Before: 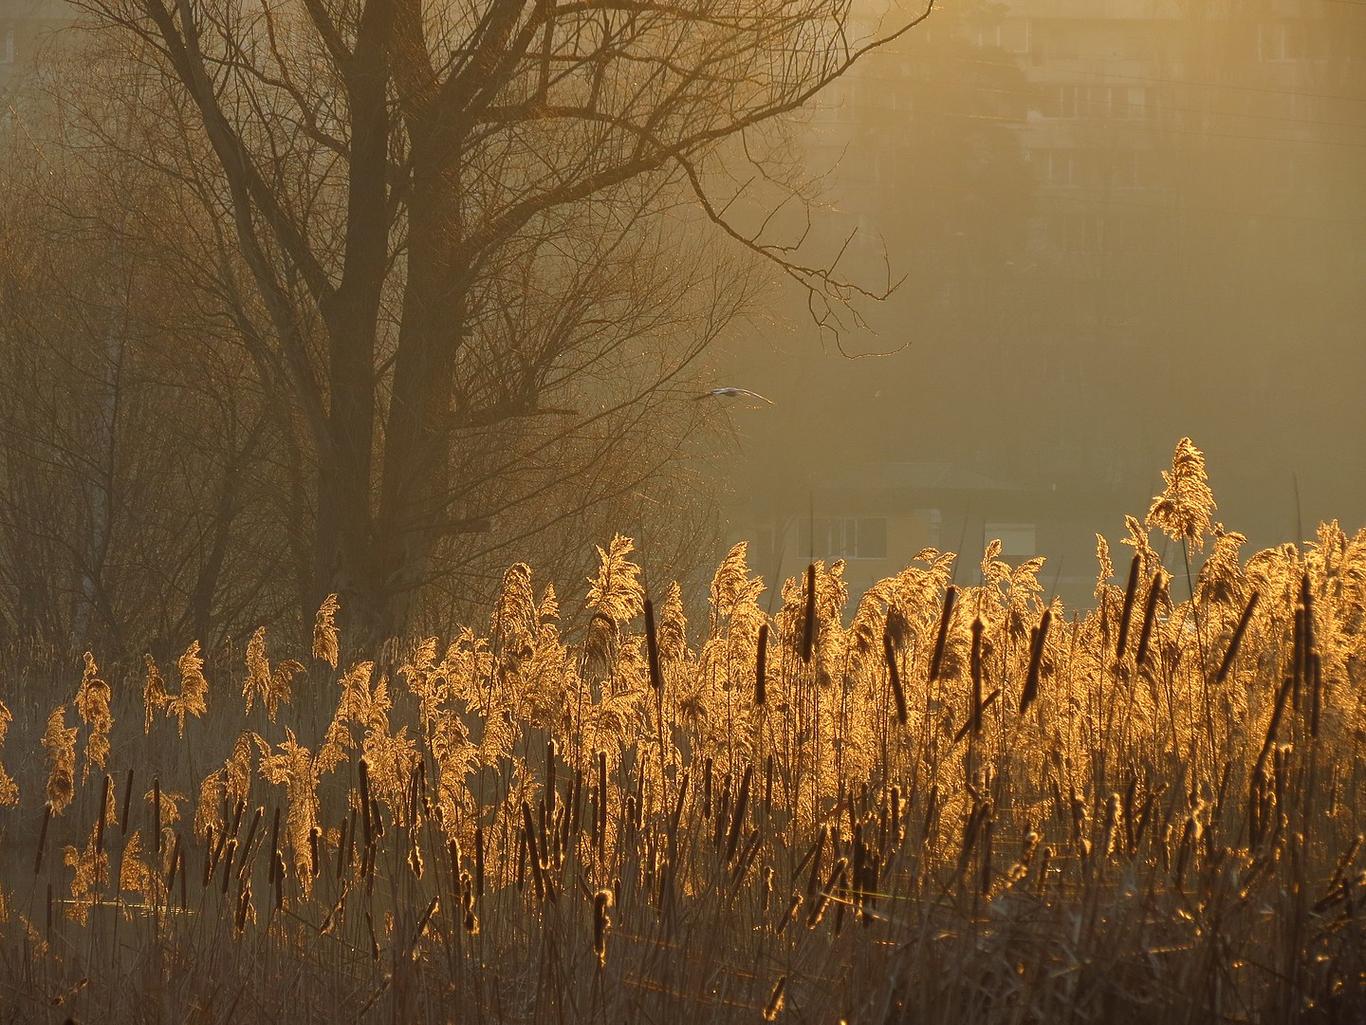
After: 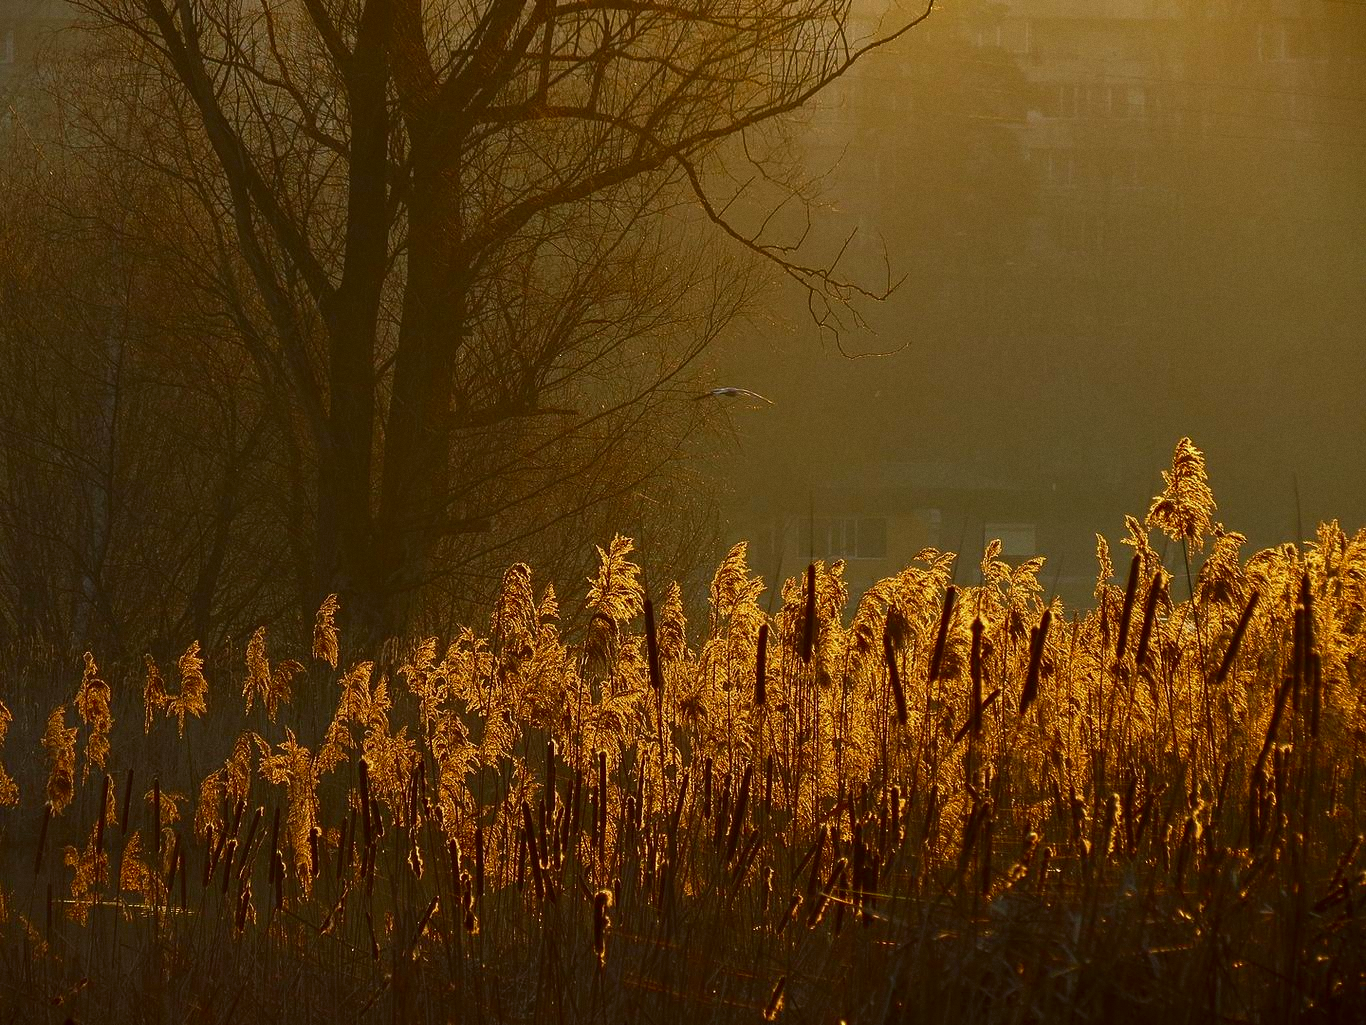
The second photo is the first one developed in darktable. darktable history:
grain: coarseness 0.09 ISO, strength 16.61%
contrast brightness saturation: brightness -0.25, saturation 0.2
